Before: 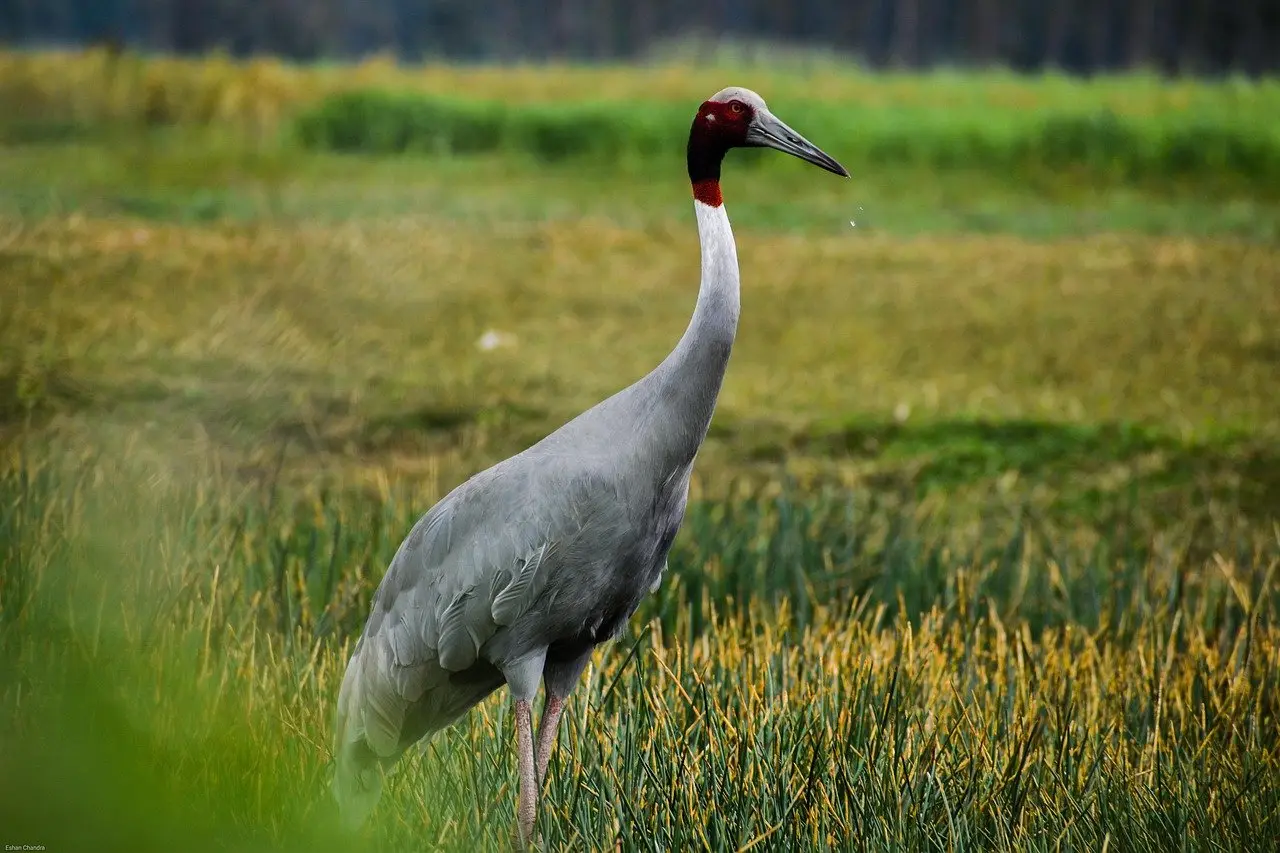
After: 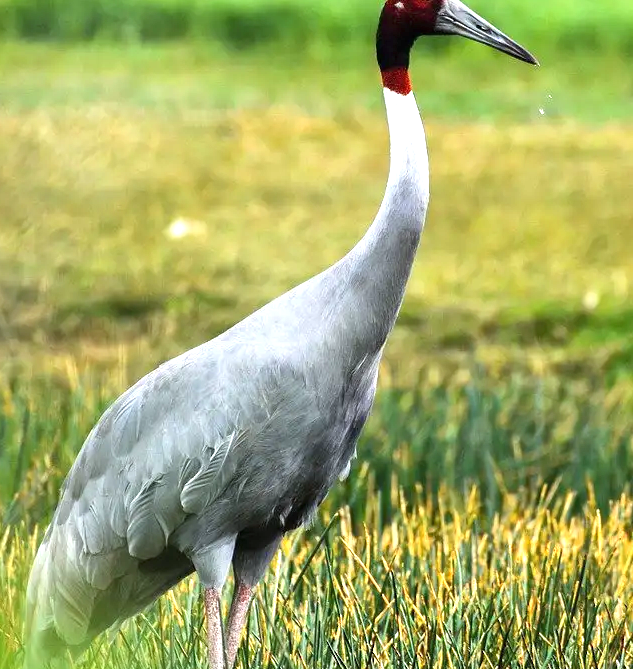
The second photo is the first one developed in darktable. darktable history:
crop and rotate: angle 0.02°, left 24.353%, top 13.219%, right 26.156%, bottom 8.224%
white balance: red 0.982, blue 1.018
exposure: black level correction 0, exposure 1.2 EV, compensate highlight preservation false
